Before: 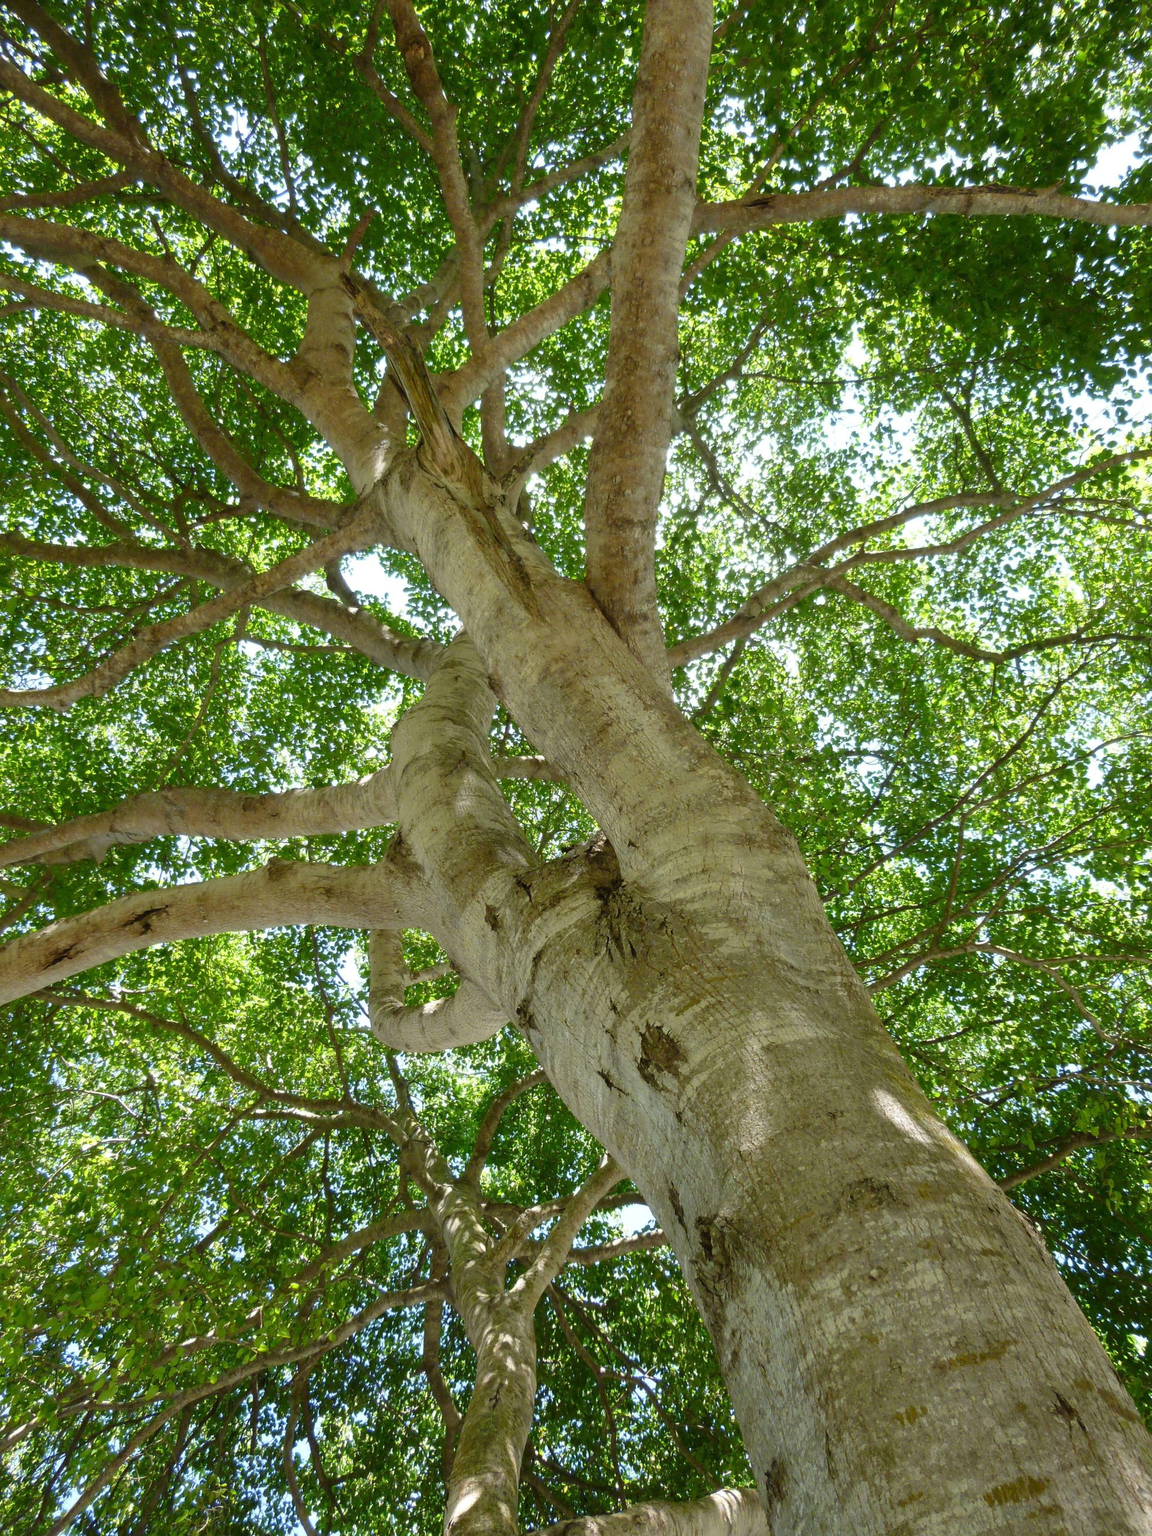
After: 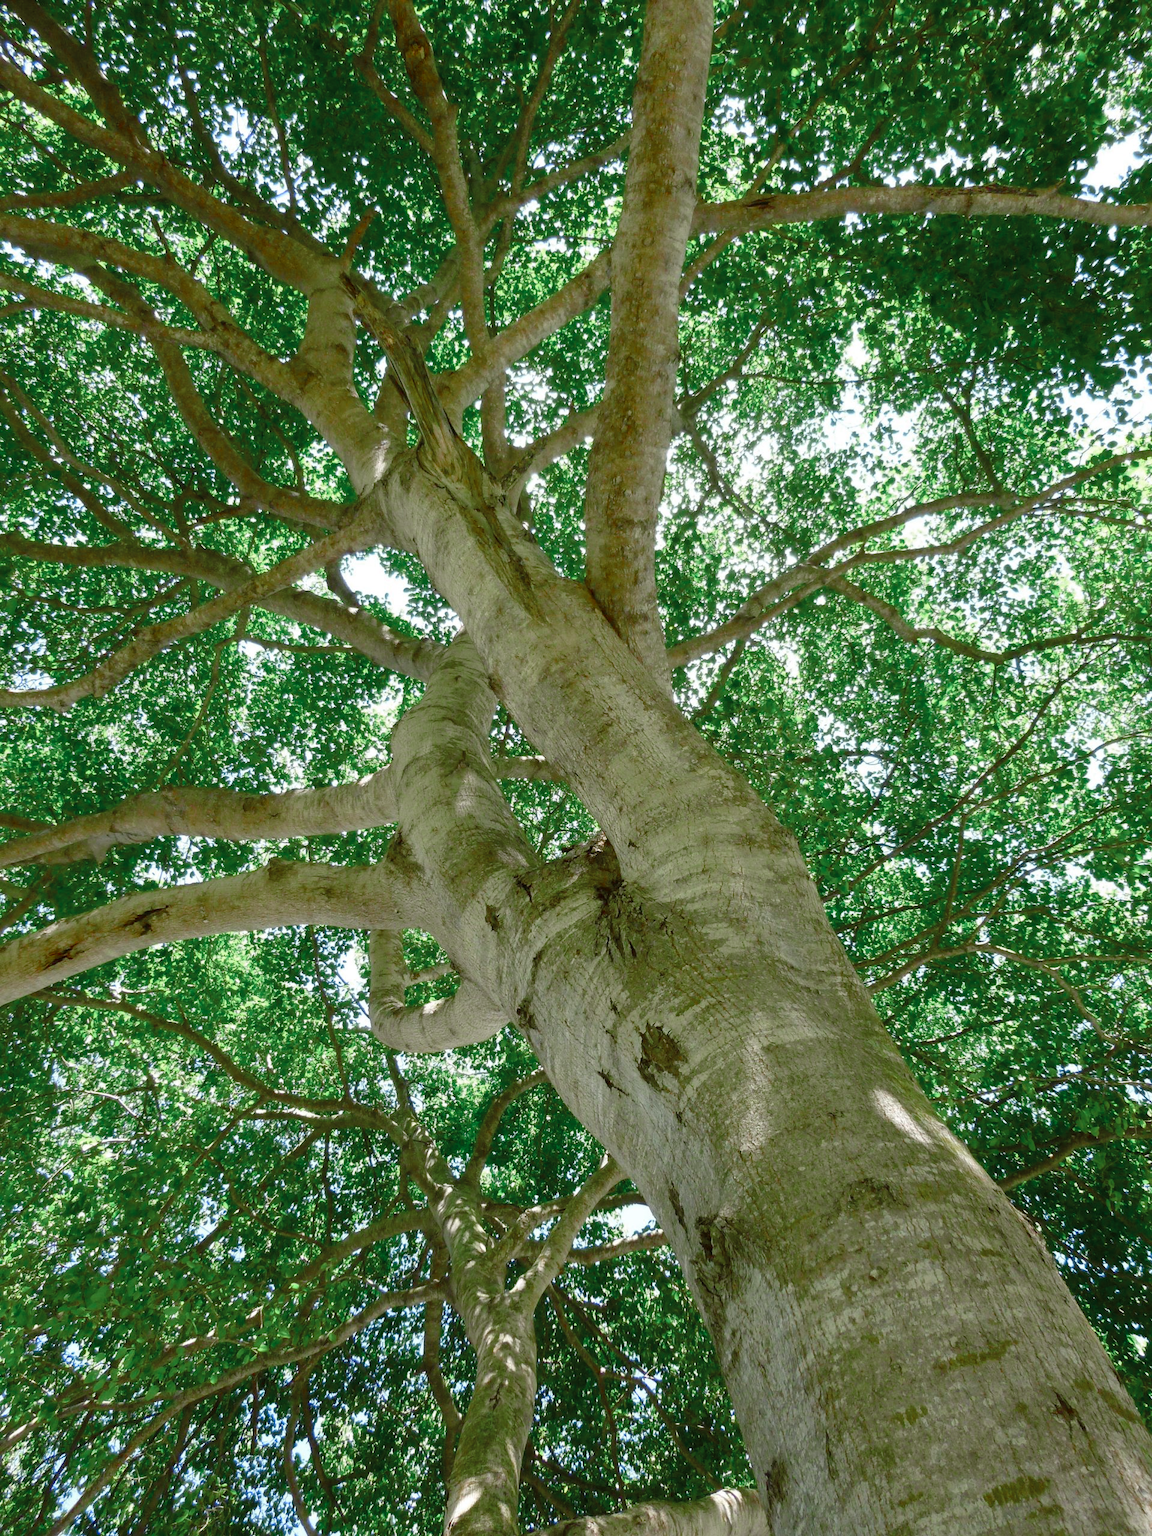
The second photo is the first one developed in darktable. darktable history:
color balance rgb: perceptual saturation grading › global saturation 20%, perceptual saturation grading › highlights -25.733%, perceptual saturation grading › shadows 49.501%
color zones: curves: ch0 [(0, 0.466) (0.128, 0.466) (0.25, 0.5) (0.375, 0.456) (0.5, 0.5) (0.625, 0.5) (0.737, 0.652) (0.875, 0.5)]; ch1 [(0, 0.603) (0.125, 0.618) (0.261, 0.348) (0.372, 0.353) (0.497, 0.363) (0.611, 0.45) (0.731, 0.427) (0.875, 0.518) (0.998, 0.652)]; ch2 [(0, 0.559) (0.125, 0.451) (0.253, 0.564) (0.37, 0.578) (0.5, 0.466) (0.625, 0.471) (0.731, 0.471) (0.88, 0.485)]
